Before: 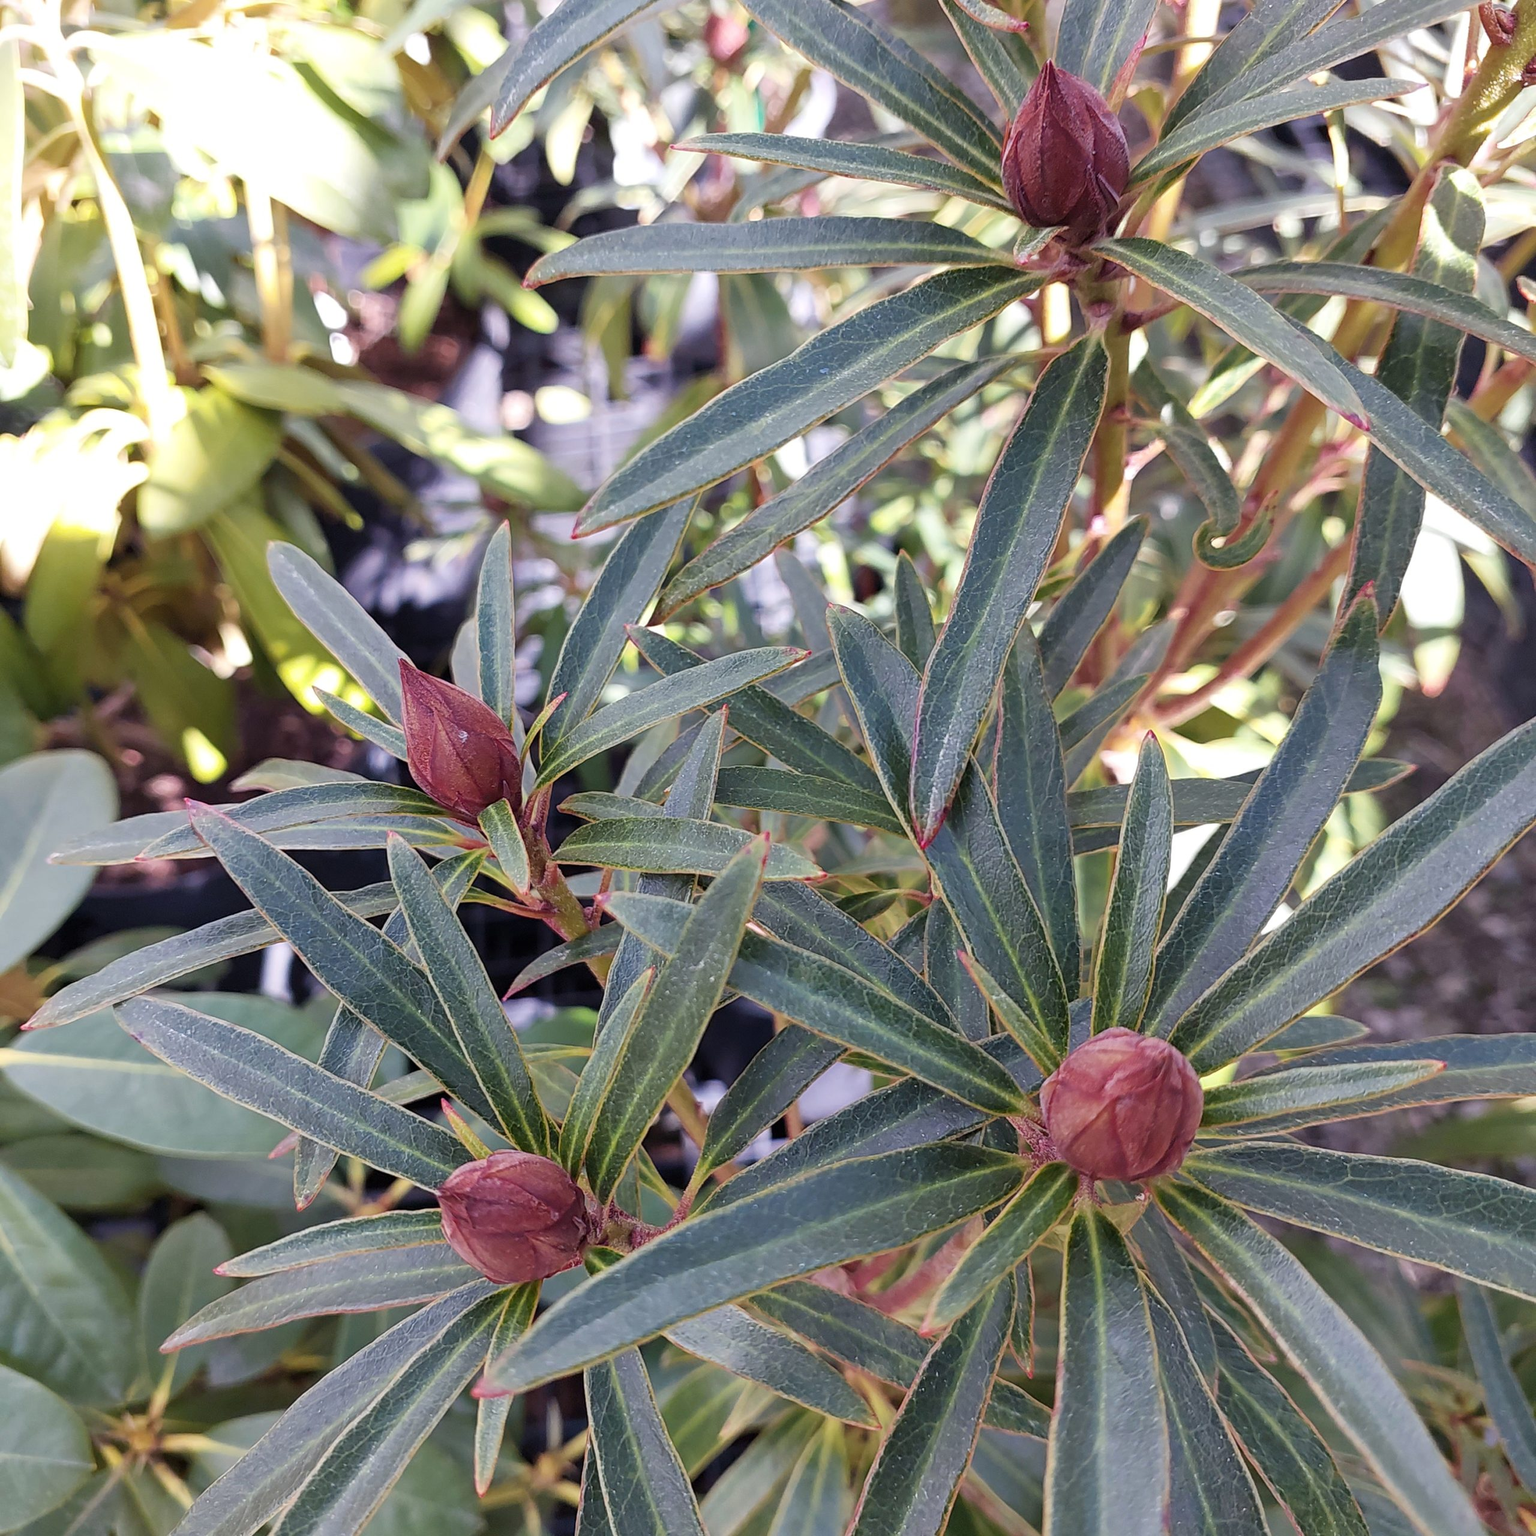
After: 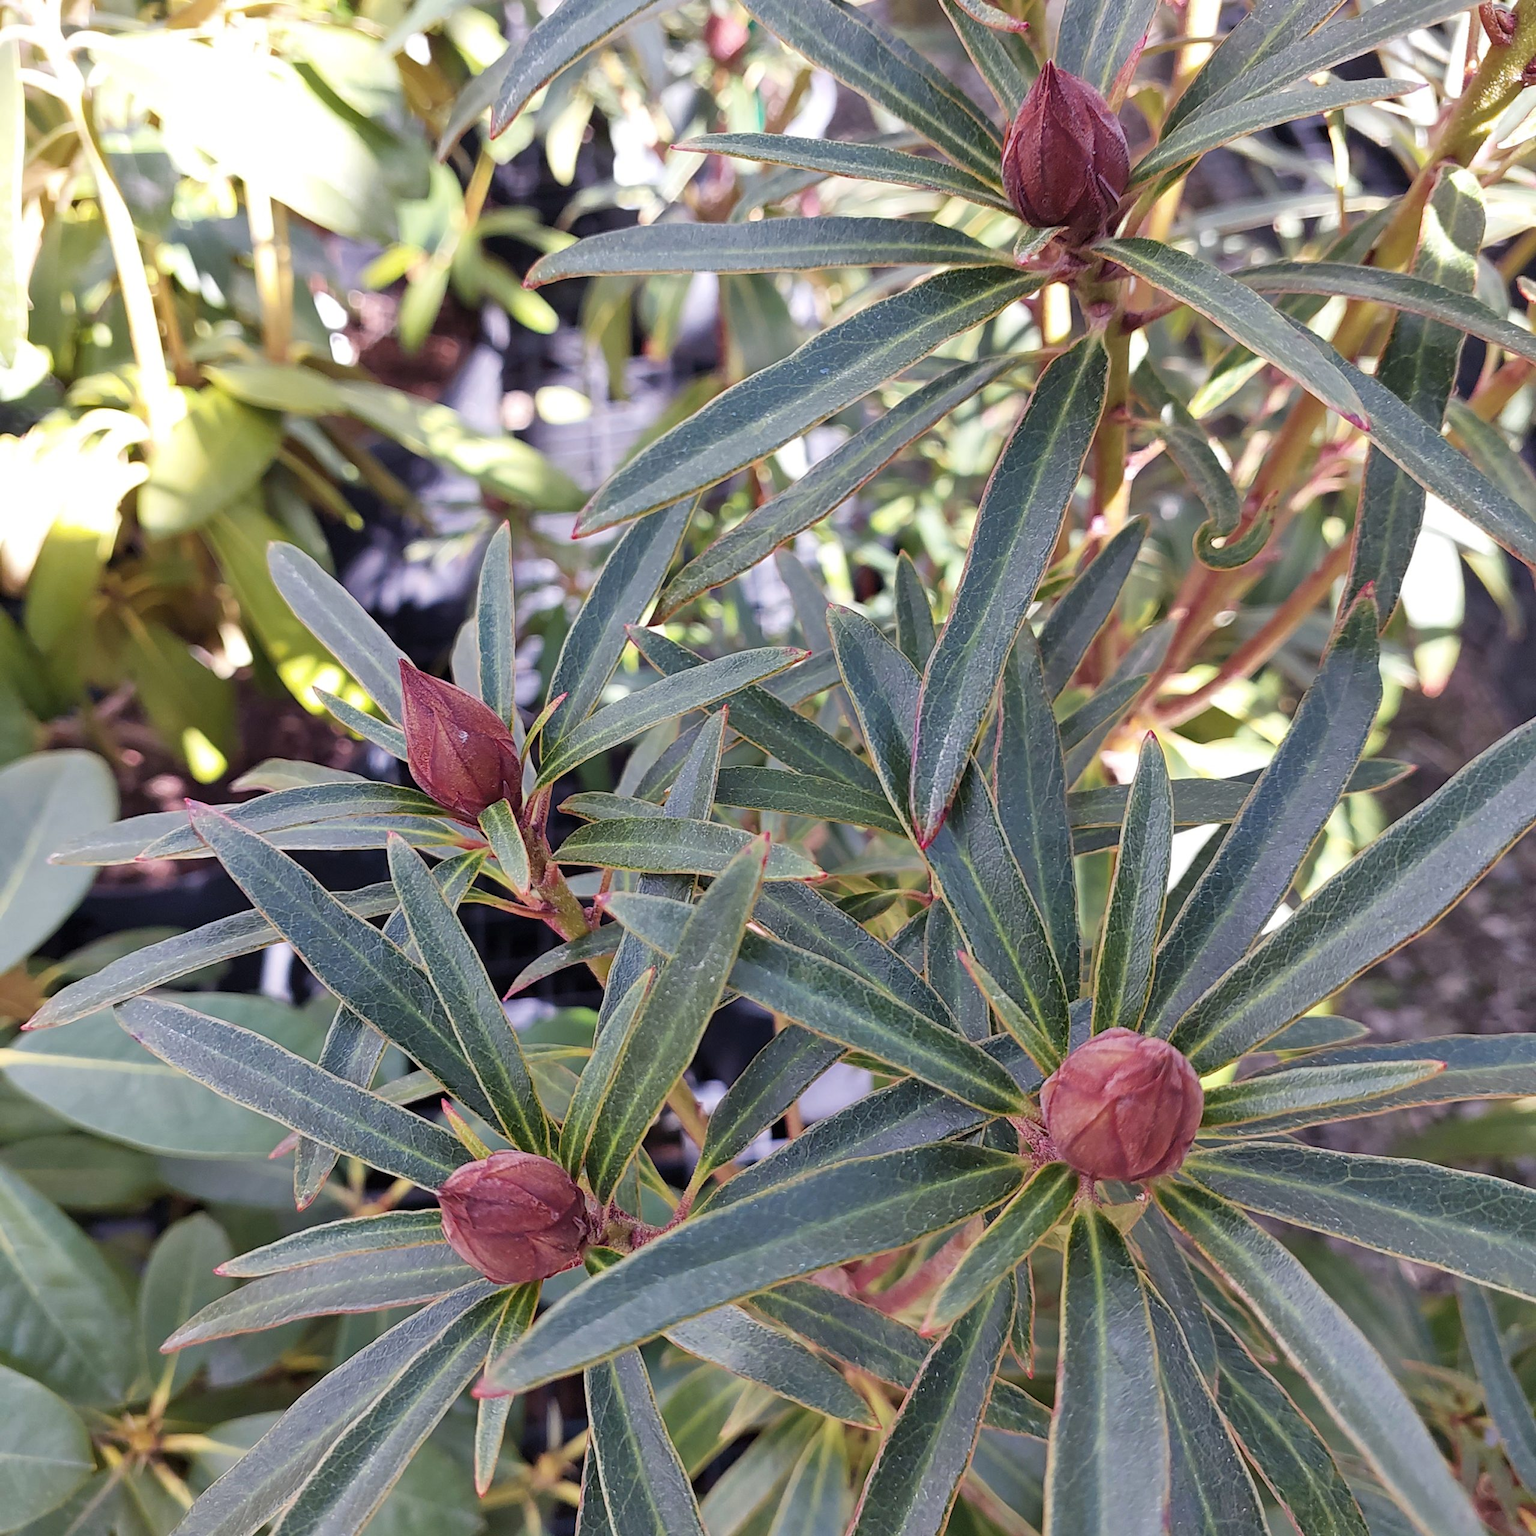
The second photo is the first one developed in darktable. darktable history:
shadows and highlights: shadows 76.33, highlights -24.9, soften with gaussian
